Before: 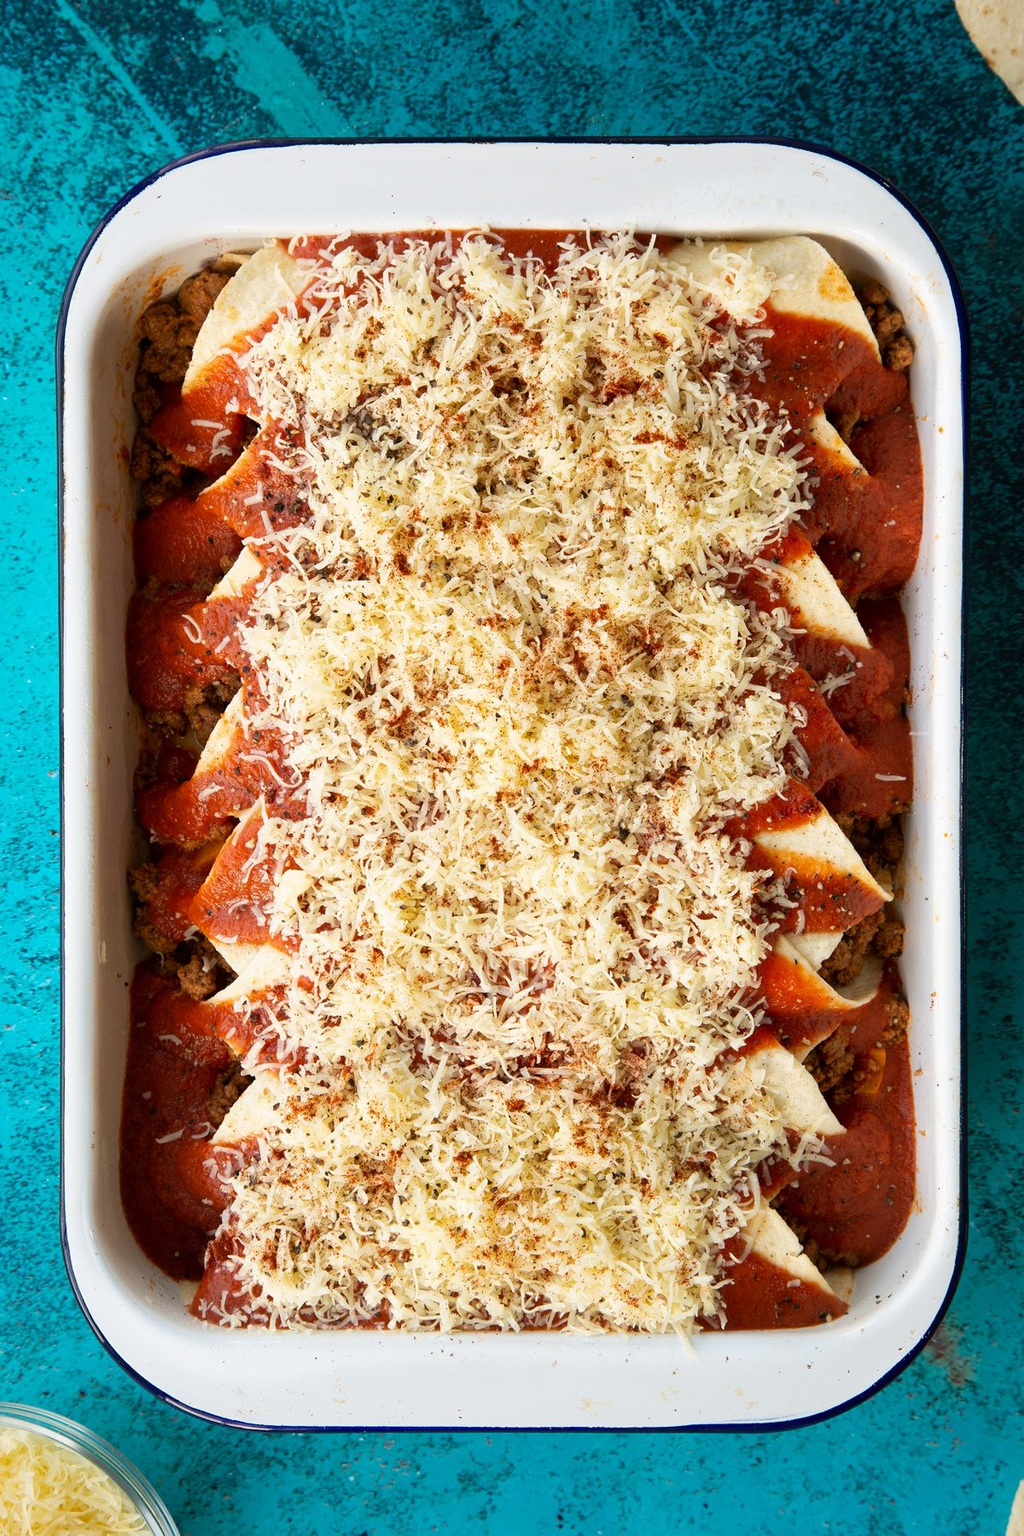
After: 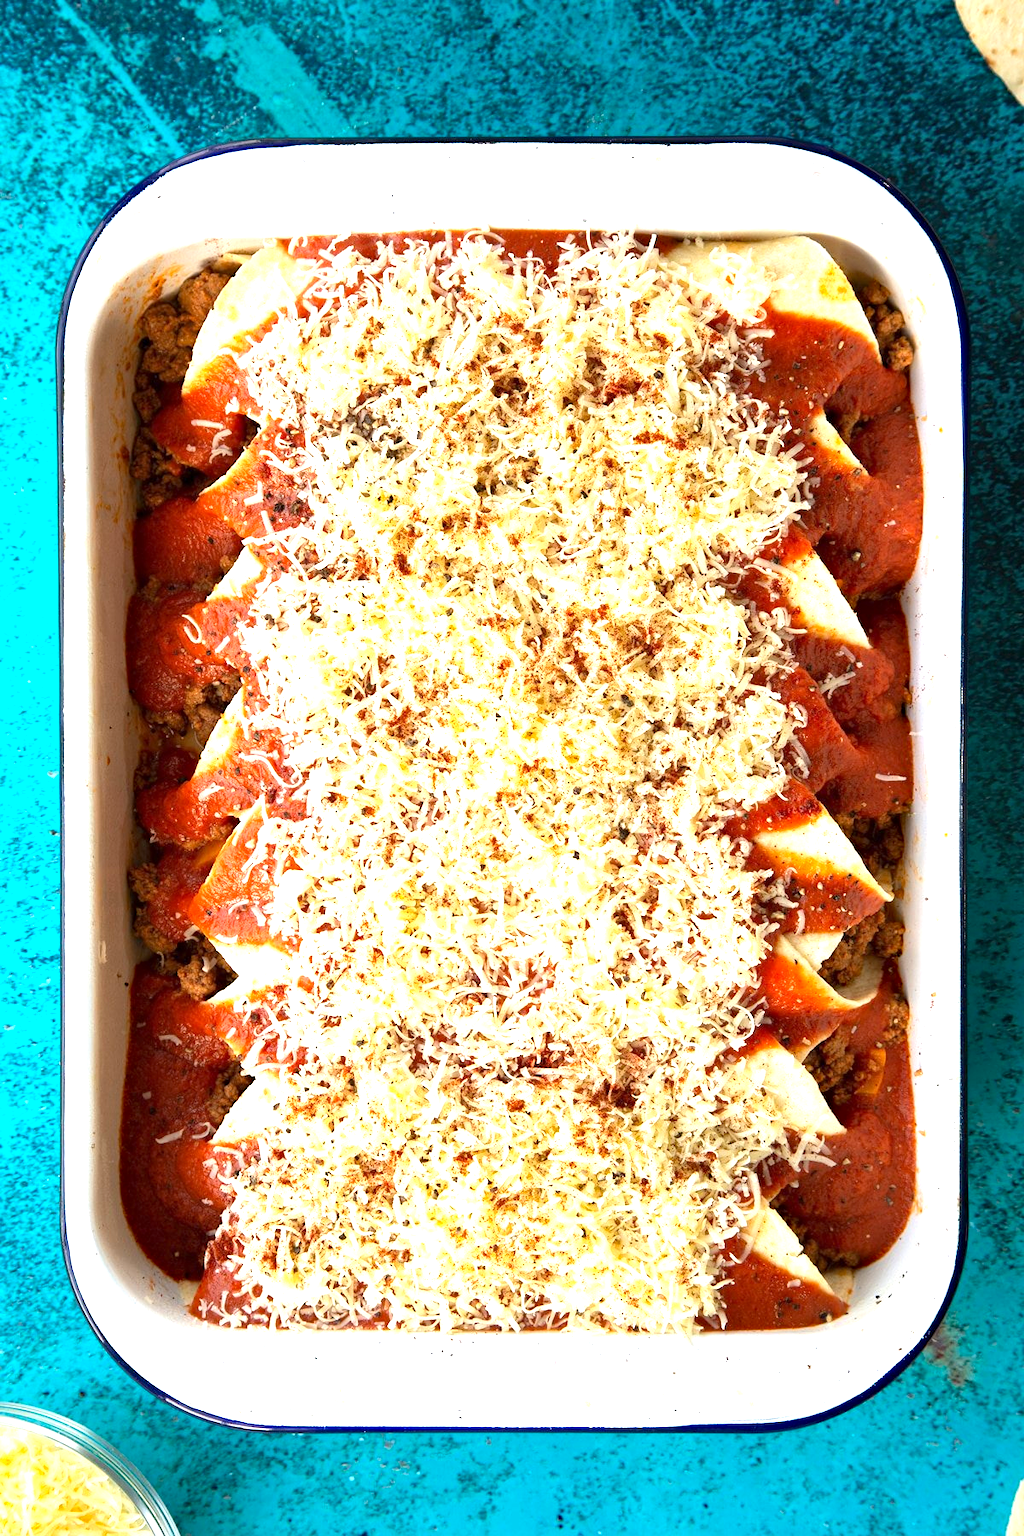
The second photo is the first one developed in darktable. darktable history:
haze removal: compatibility mode true, adaptive false
exposure: exposure 1 EV, compensate highlight preservation false
